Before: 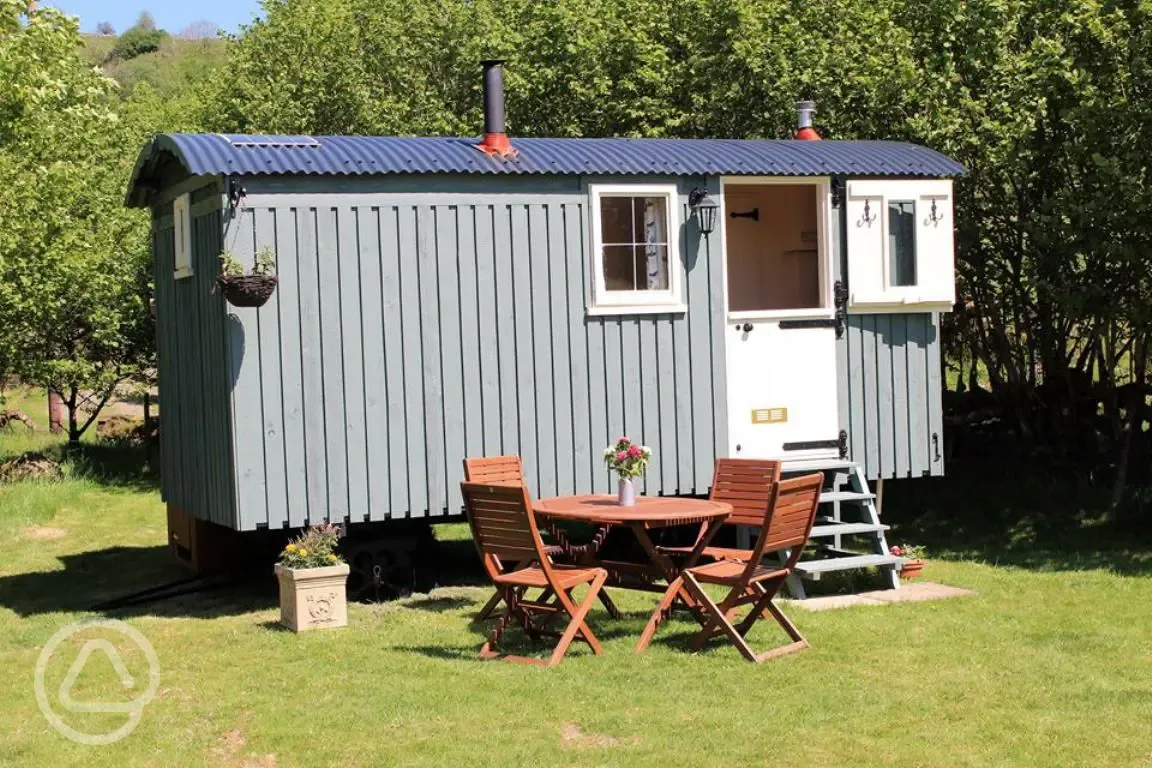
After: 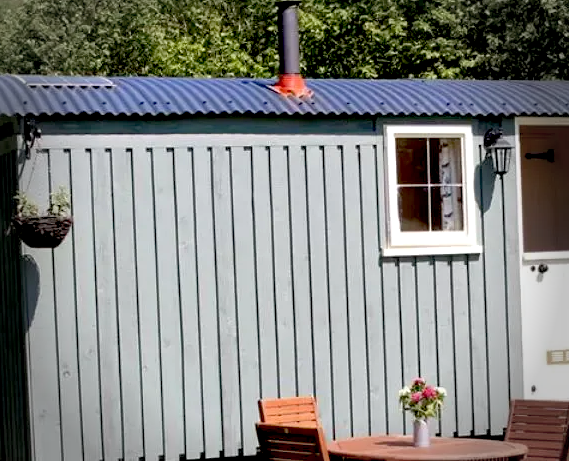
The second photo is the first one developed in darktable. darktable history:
vignetting: fall-off start 69.2%, fall-off radius 30.05%, width/height ratio 0.991, shape 0.861, unbound false
crop: left 17.867%, top 7.694%, right 32.674%, bottom 32.2%
exposure: black level correction 0.025, exposure 0.183 EV, compensate highlight preservation false
shadows and highlights: shadows 24.76, highlights -24.41
